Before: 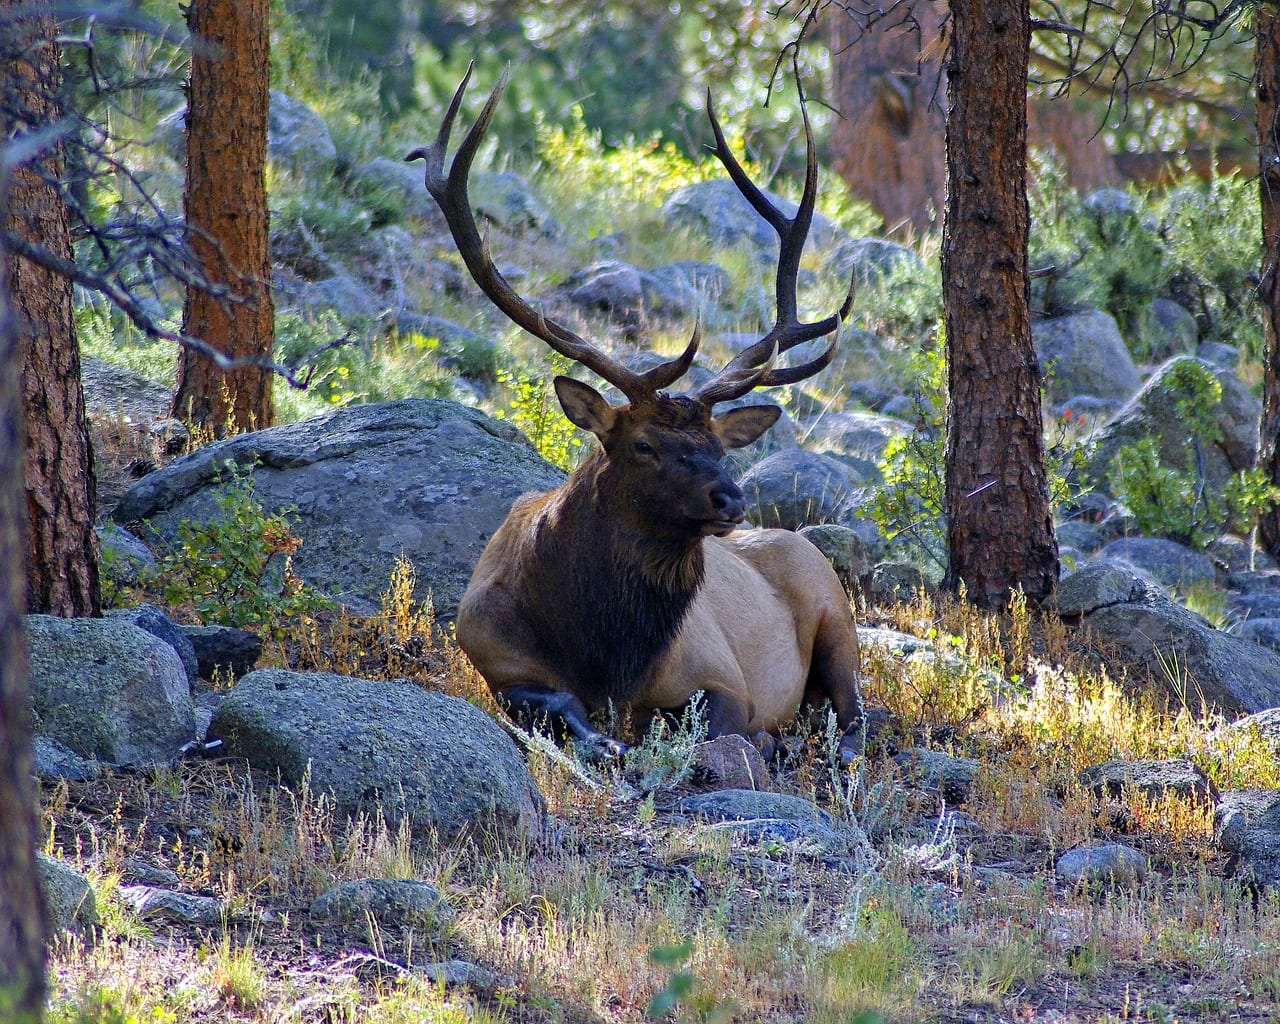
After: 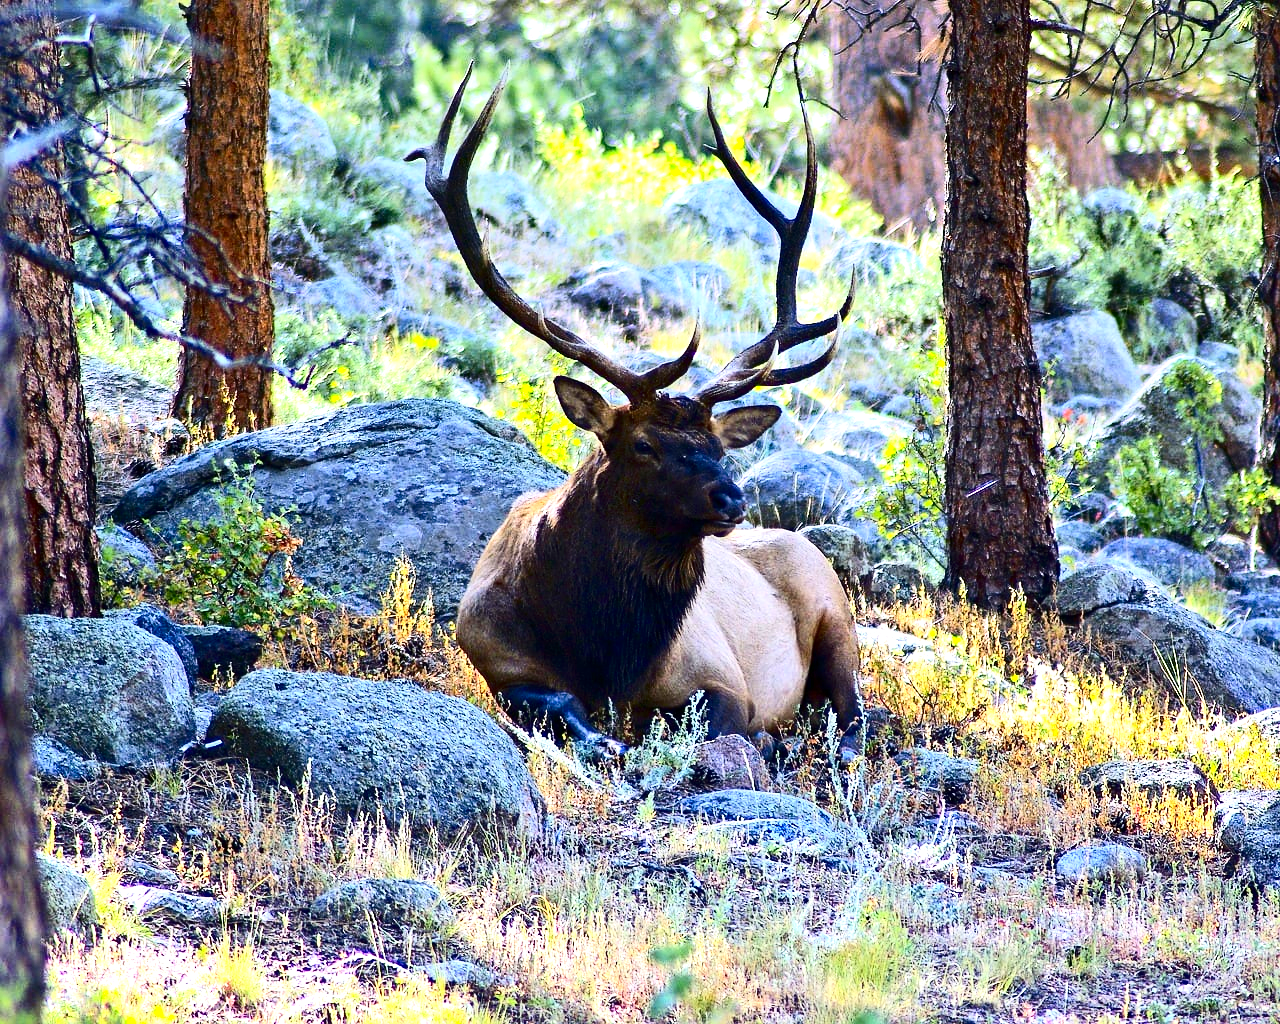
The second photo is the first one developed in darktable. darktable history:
exposure: black level correction 0, exposure 1.097 EV, compensate highlight preservation false
contrast brightness saturation: contrast 0.331, brightness -0.071, saturation 0.172
